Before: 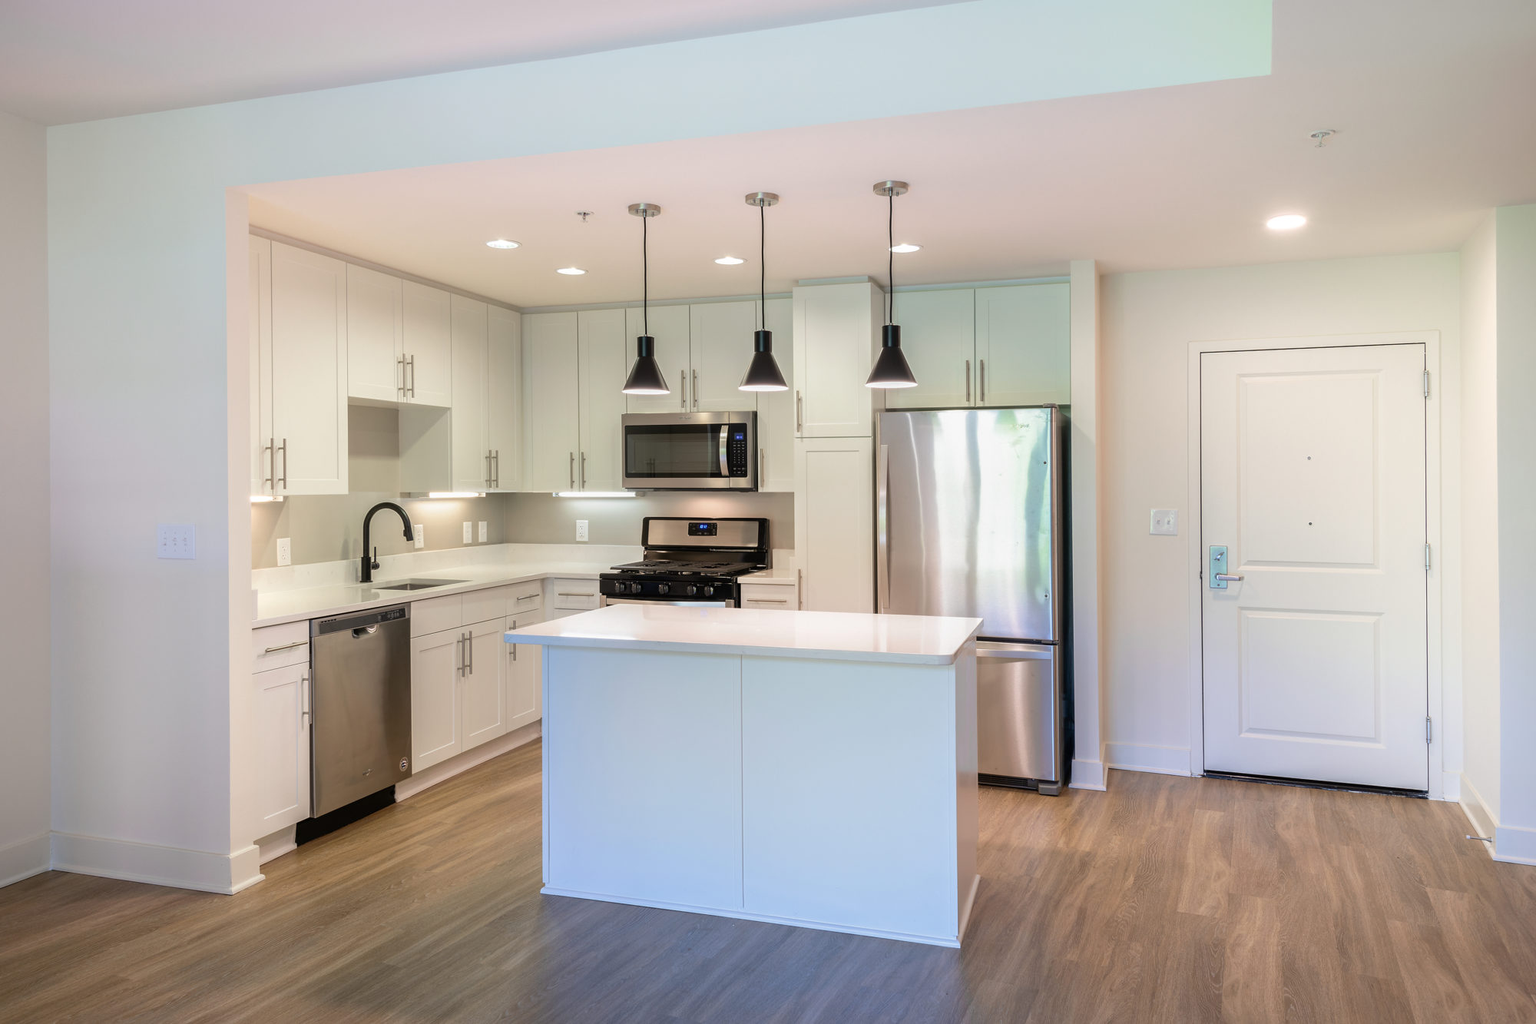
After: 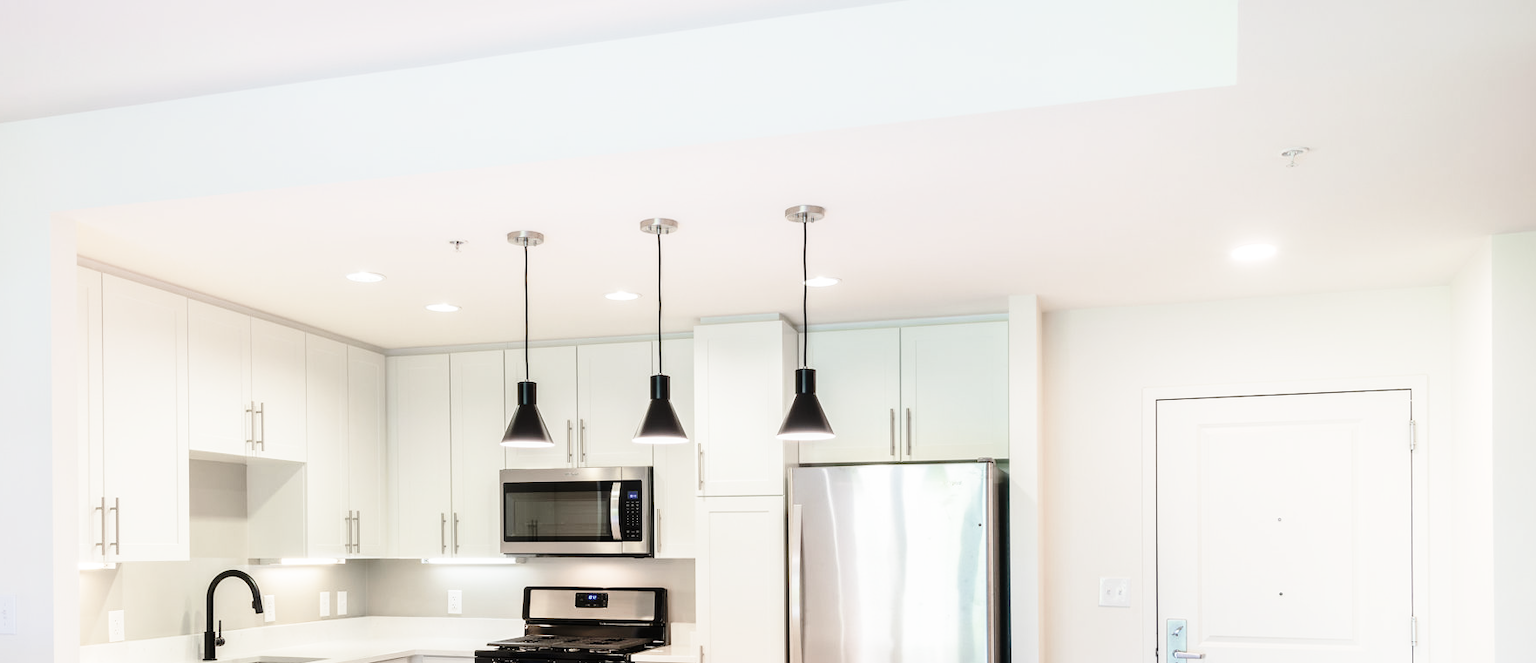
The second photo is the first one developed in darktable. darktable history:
crop and rotate: left 11.812%, bottom 42.776%
exposure: compensate highlight preservation false
contrast brightness saturation: contrast 0.1, saturation -0.36
base curve: curves: ch0 [(0, 0) (0.028, 0.03) (0.121, 0.232) (0.46, 0.748) (0.859, 0.968) (1, 1)], preserve colors none
